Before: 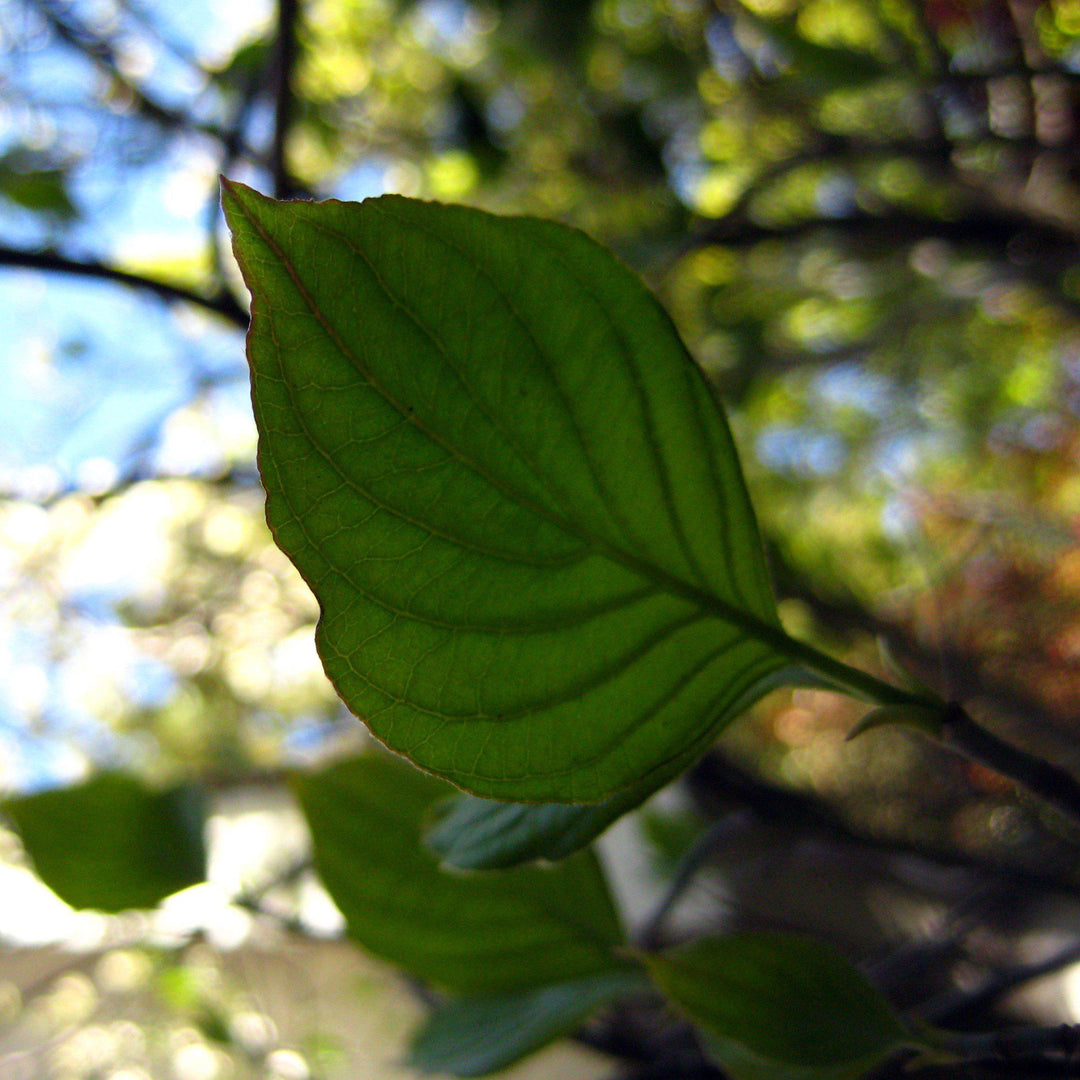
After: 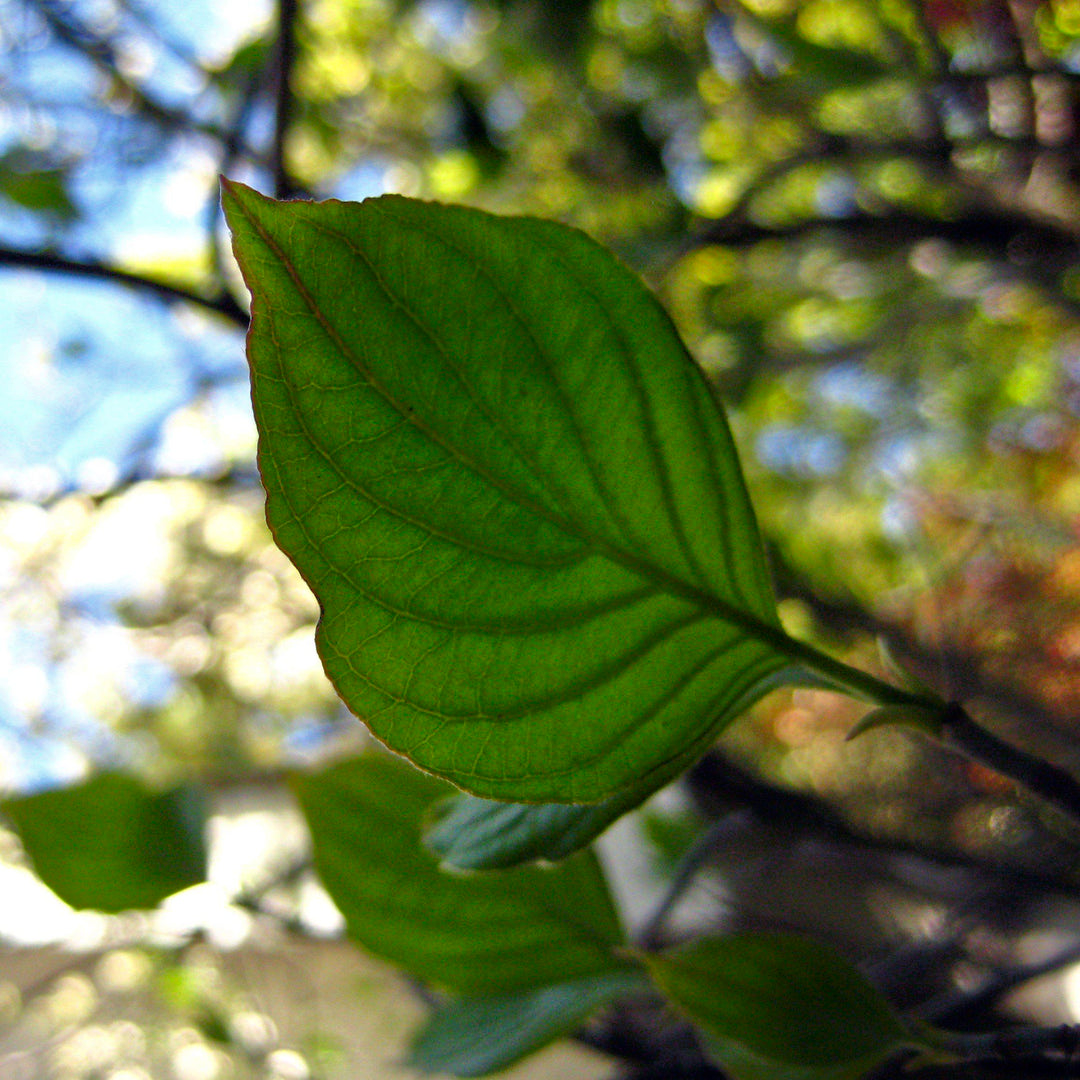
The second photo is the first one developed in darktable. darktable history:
tone curve: curves: ch0 [(0, 0) (0.003, 0.002) (0.011, 0.009) (0.025, 0.02) (0.044, 0.035) (0.069, 0.055) (0.1, 0.08) (0.136, 0.109) (0.177, 0.142) (0.224, 0.179) (0.277, 0.222) (0.335, 0.268) (0.399, 0.329) (0.468, 0.409) (0.543, 0.495) (0.623, 0.579) (0.709, 0.669) (0.801, 0.767) (0.898, 0.885) (1, 1)], color space Lab, independent channels, preserve colors none
tone equalizer: -7 EV 0.16 EV, -6 EV 0.574 EV, -5 EV 1.11 EV, -4 EV 1.3 EV, -3 EV 1.13 EV, -2 EV 0.6 EV, -1 EV 0.164 EV
